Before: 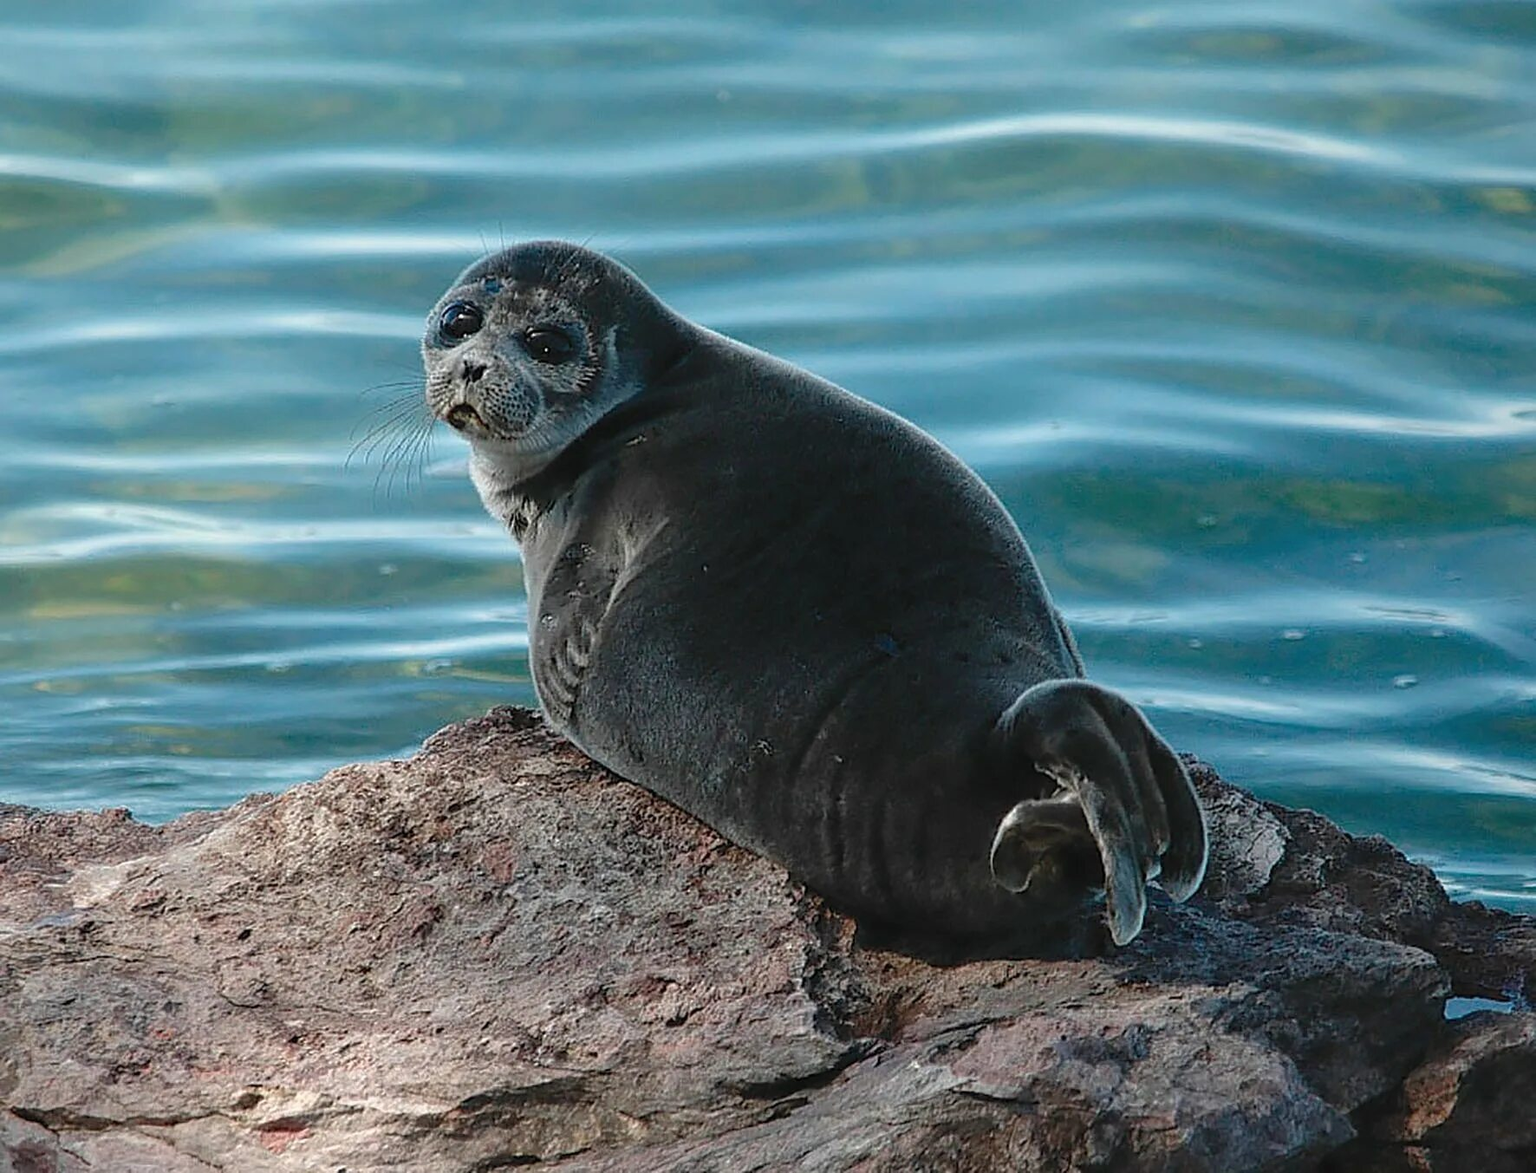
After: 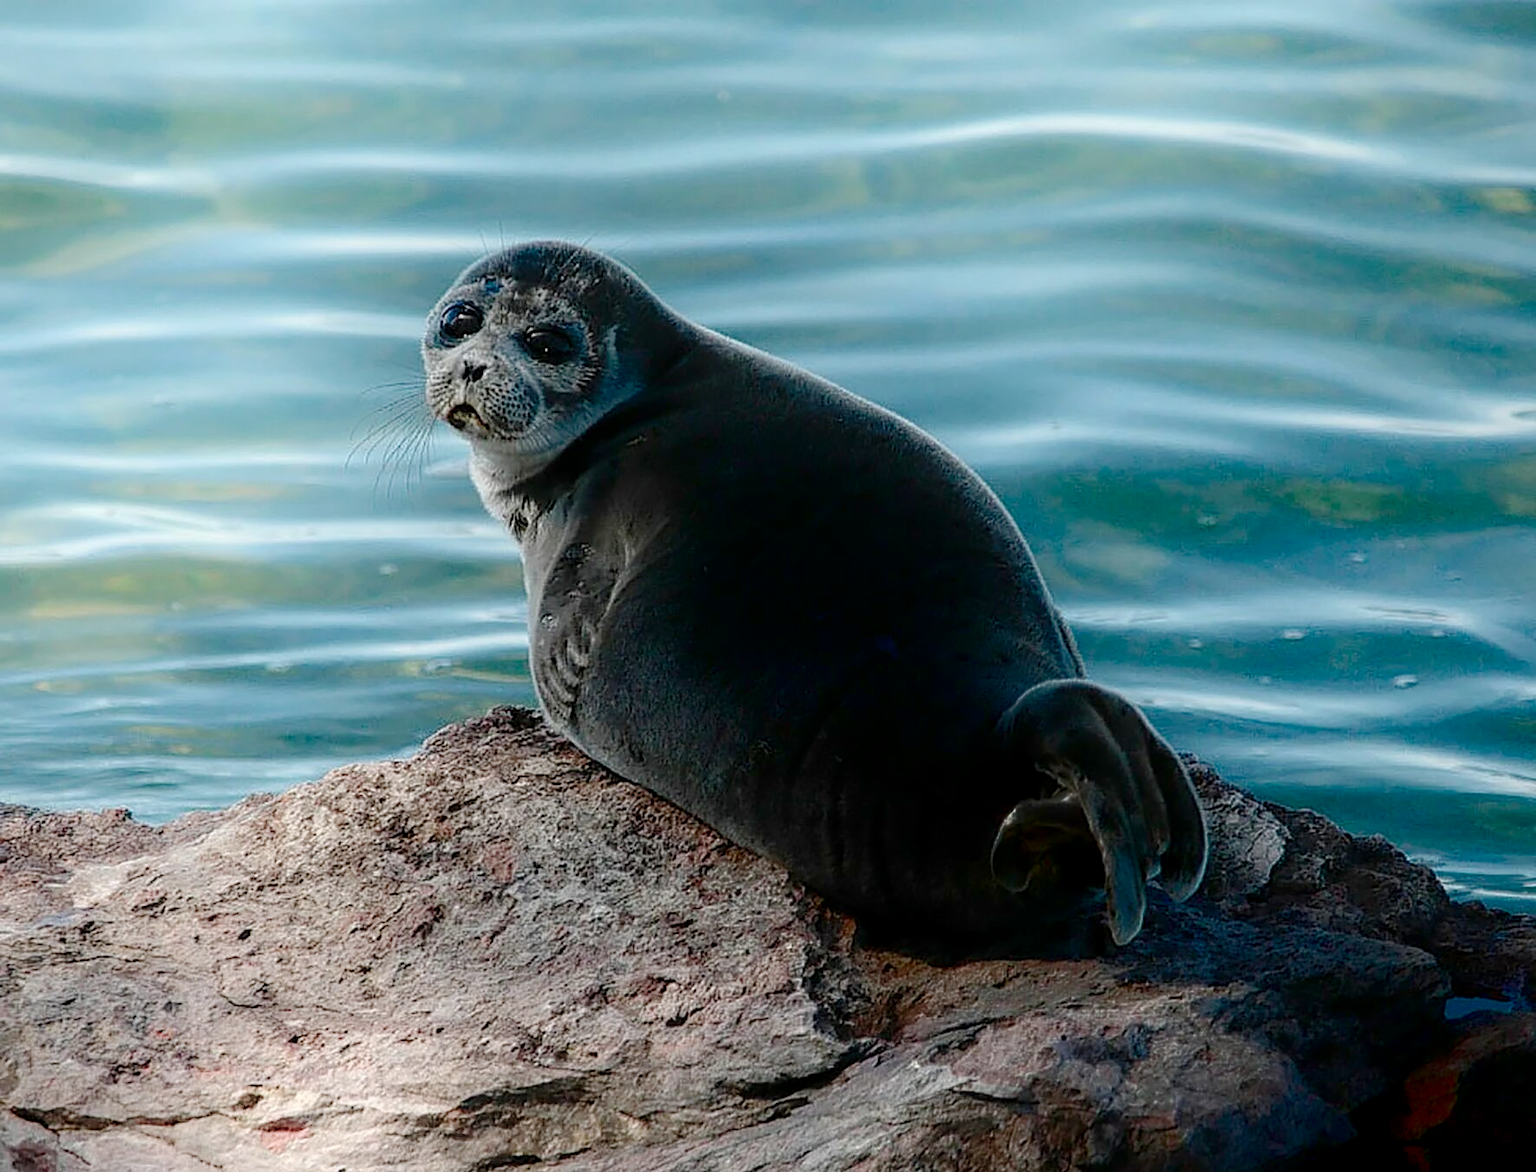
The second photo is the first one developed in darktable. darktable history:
local contrast: on, module defaults
tone curve: curves: ch0 [(0, 0) (0.068, 0.031) (0.175, 0.139) (0.32, 0.345) (0.495, 0.544) (0.748, 0.762) (0.993, 0.954)]; ch1 [(0, 0) (0.294, 0.184) (0.34, 0.303) (0.371, 0.344) (0.441, 0.408) (0.477, 0.474) (0.499, 0.5) (0.529, 0.523) (0.677, 0.762) (1, 1)]; ch2 [(0, 0) (0.431, 0.419) (0.495, 0.502) (0.524, 0.534) (0.557, 0.56) (0.634, 0.654) (0.728, 0.722) (1, 1)], preserve colors none
shadows and highlights: shadows -89.6, highlights 90.65, soften with gaussian
contrast equalizer: y [[0.5, 0.5, 0.5, 0.539, 0.64, 0.611], [0.5 ×6], [0.5 ×6], [0 ×6], [0 ×6]], mix -0.289
